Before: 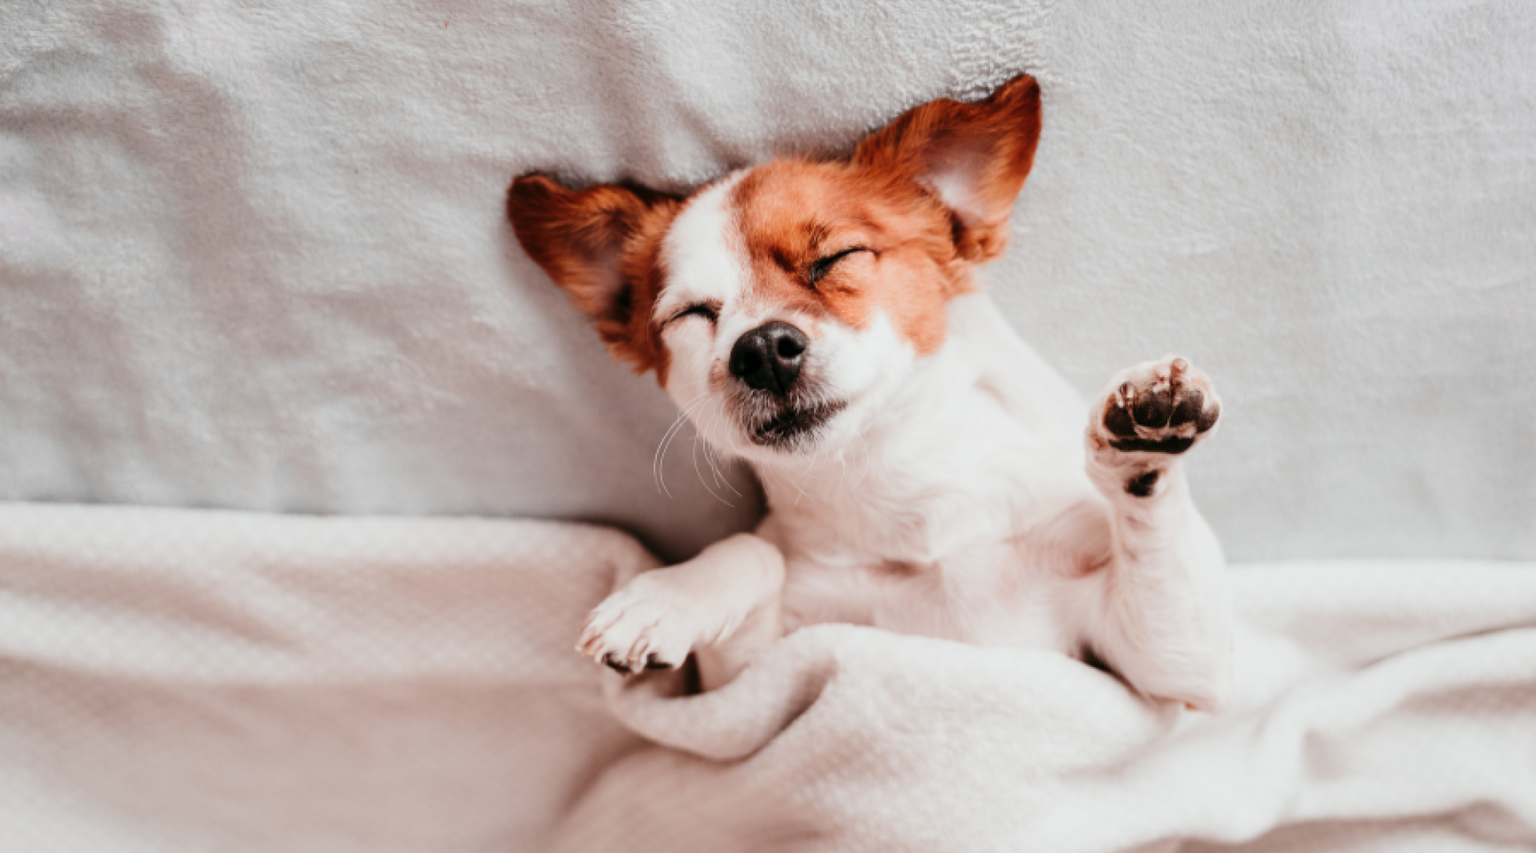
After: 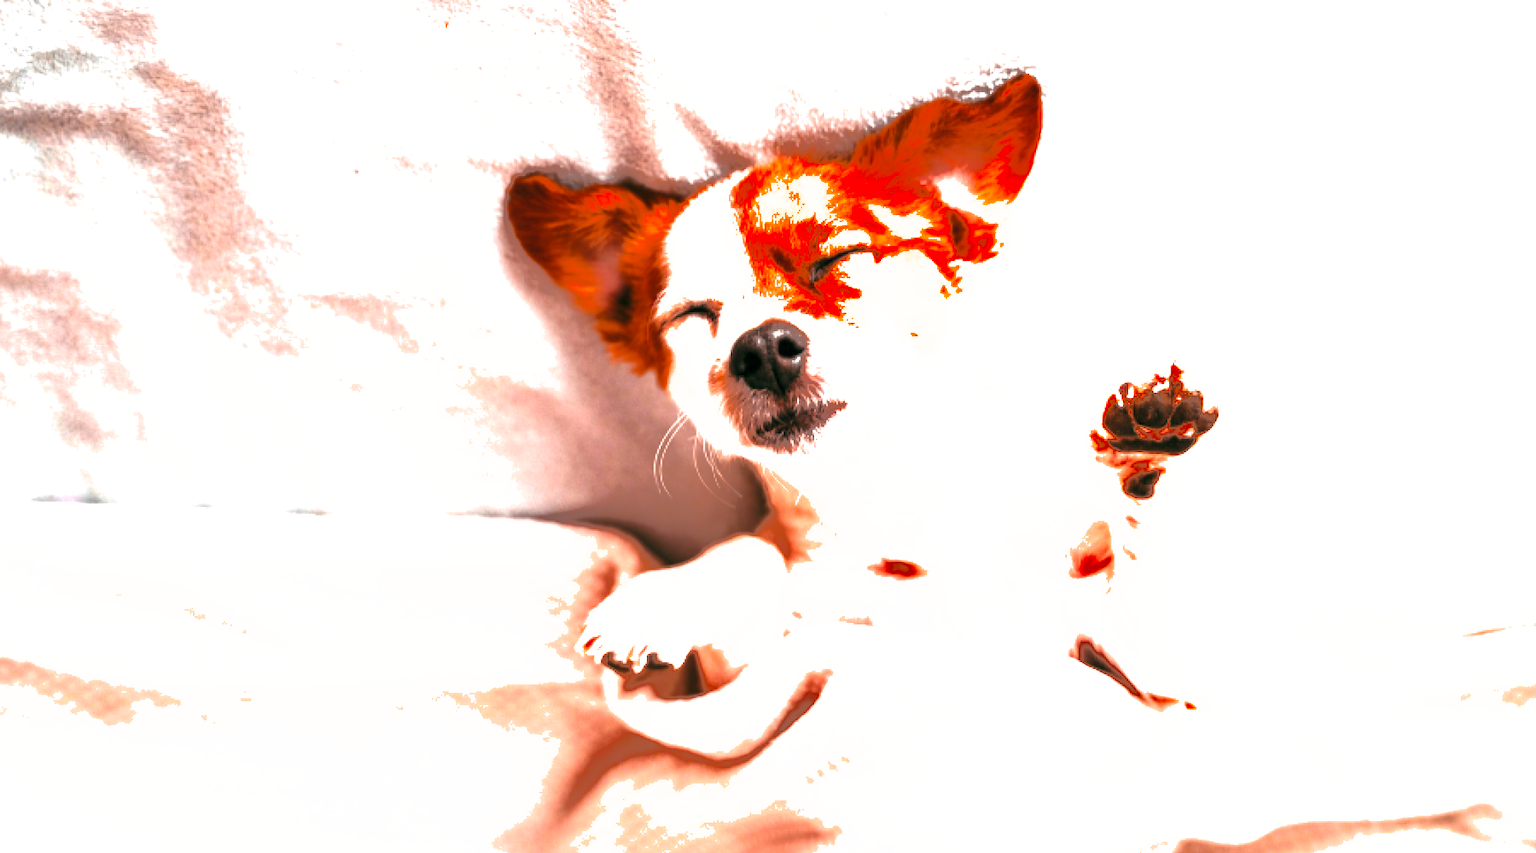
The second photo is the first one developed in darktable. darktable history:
shadows and highlights: shadows 39.22, highlights -59.69, highlights color adjustment 89.21%
color balance rgb: power › hue 61.1°, highlights gain › luminance 15%, linear chroma grading › global chroma 14.579%, perceptual saturation grading › global saturation 25.885%
exposure: exposure 1.224 EV, compensate exposure bias true, compensate highlight preservation false
